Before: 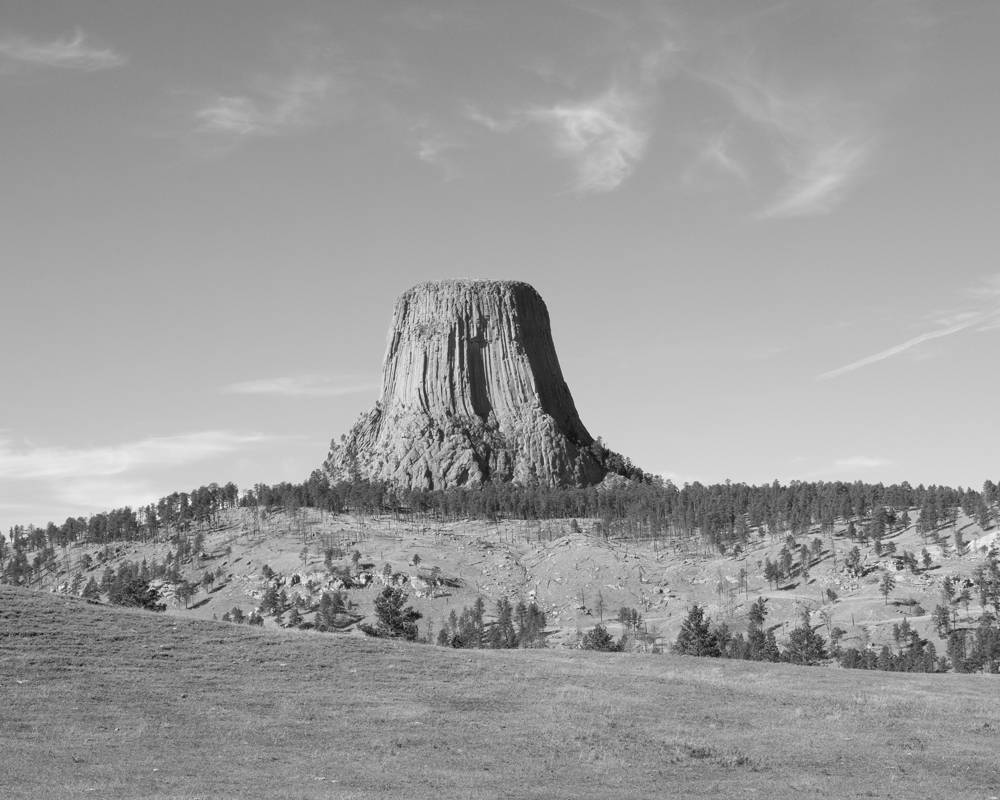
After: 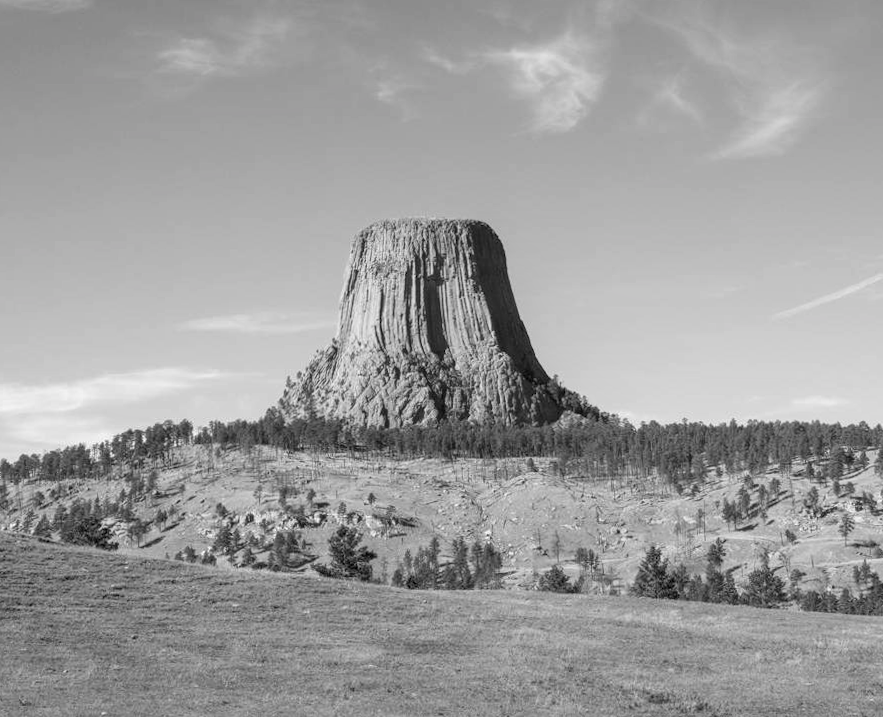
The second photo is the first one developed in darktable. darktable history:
crop: left 3.305%, top 6.436%, right 6.389%, bottom 3.258%
local contrast: on, module defaults
rotate and perspective: rotation 0.226°, lens shift (vertical) -0.042, crop left 0.023, crop right 0.982, crop top 0.006, crop bottom 0.994
velvia: on, module defaults
color zones: curves: ch0 [(0, 0.485) (0.178, 0.476) (0.261, 0.623) (0.411, 0.403) (0.708, 0.603) (0.934, 0.412)]; ch1 [(0.003, 0.485) (0.149, 0.496) (0.229, 0.584) (0.326, 0.551) (0.484, 0.262) (0.757, 0.643)]
